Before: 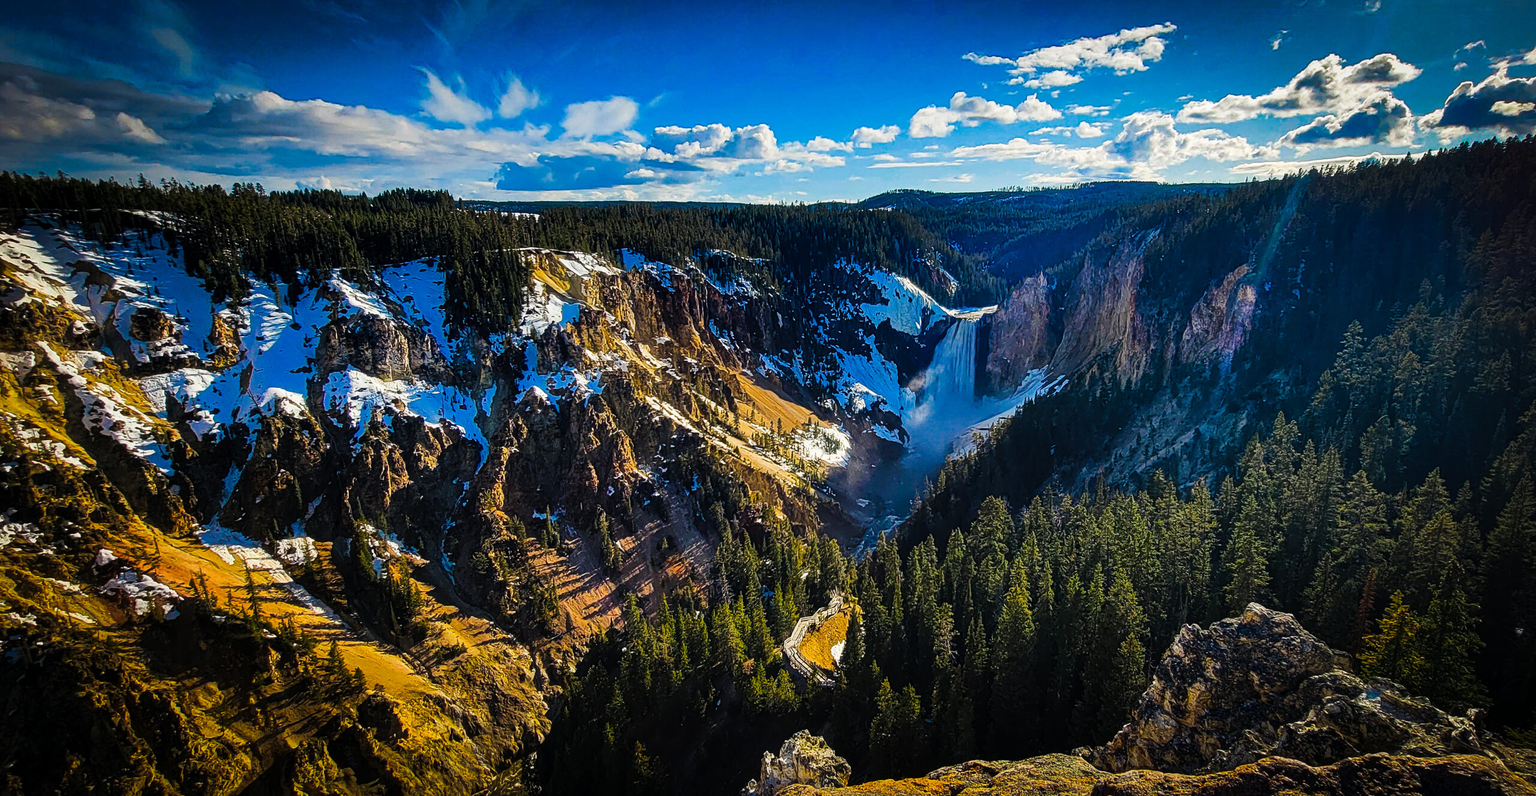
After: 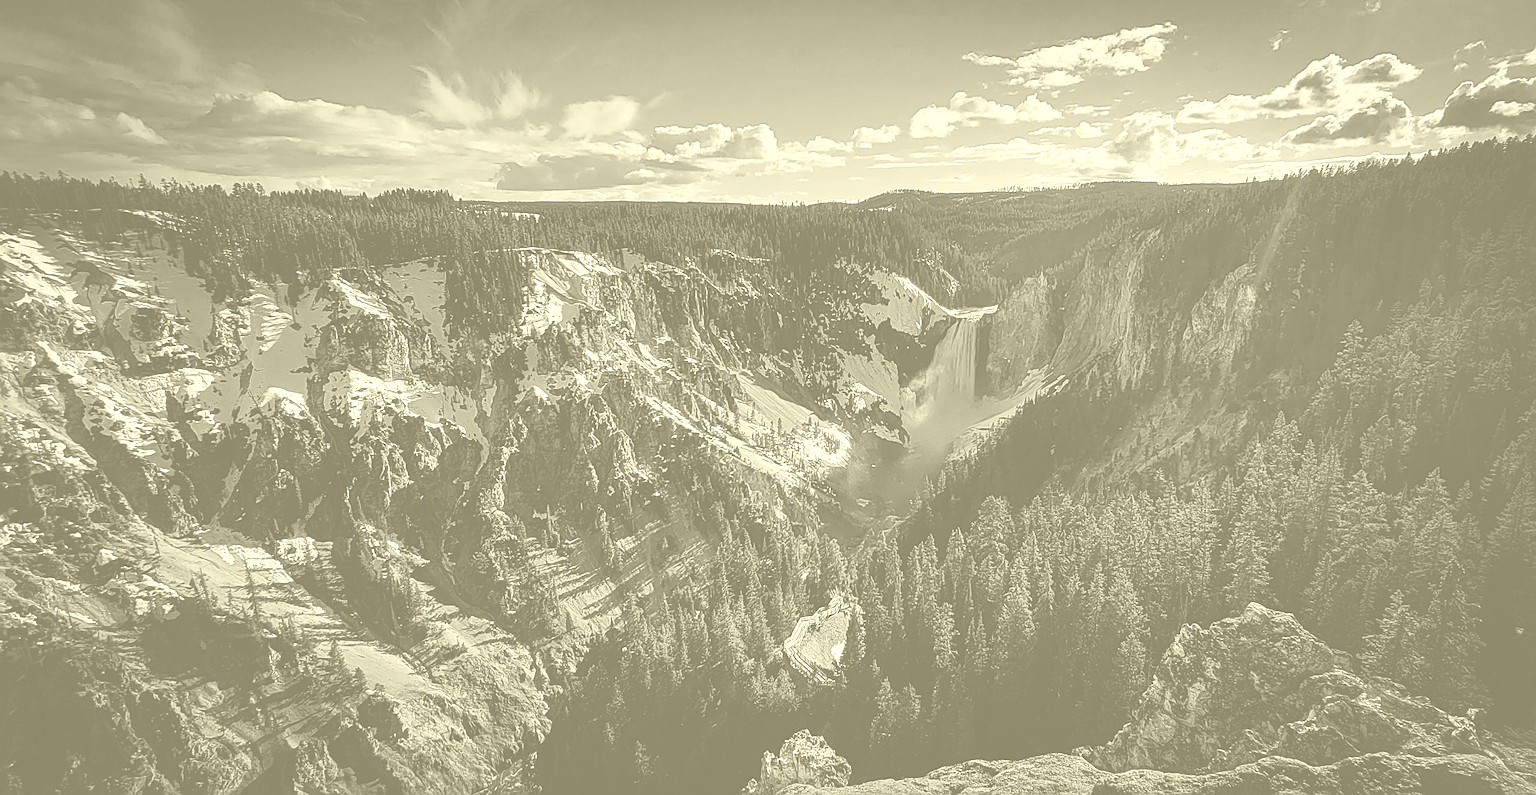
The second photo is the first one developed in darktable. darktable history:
colorize: hue 43.2°, saturation 40%, version 1
sharpen: on, module defaults
